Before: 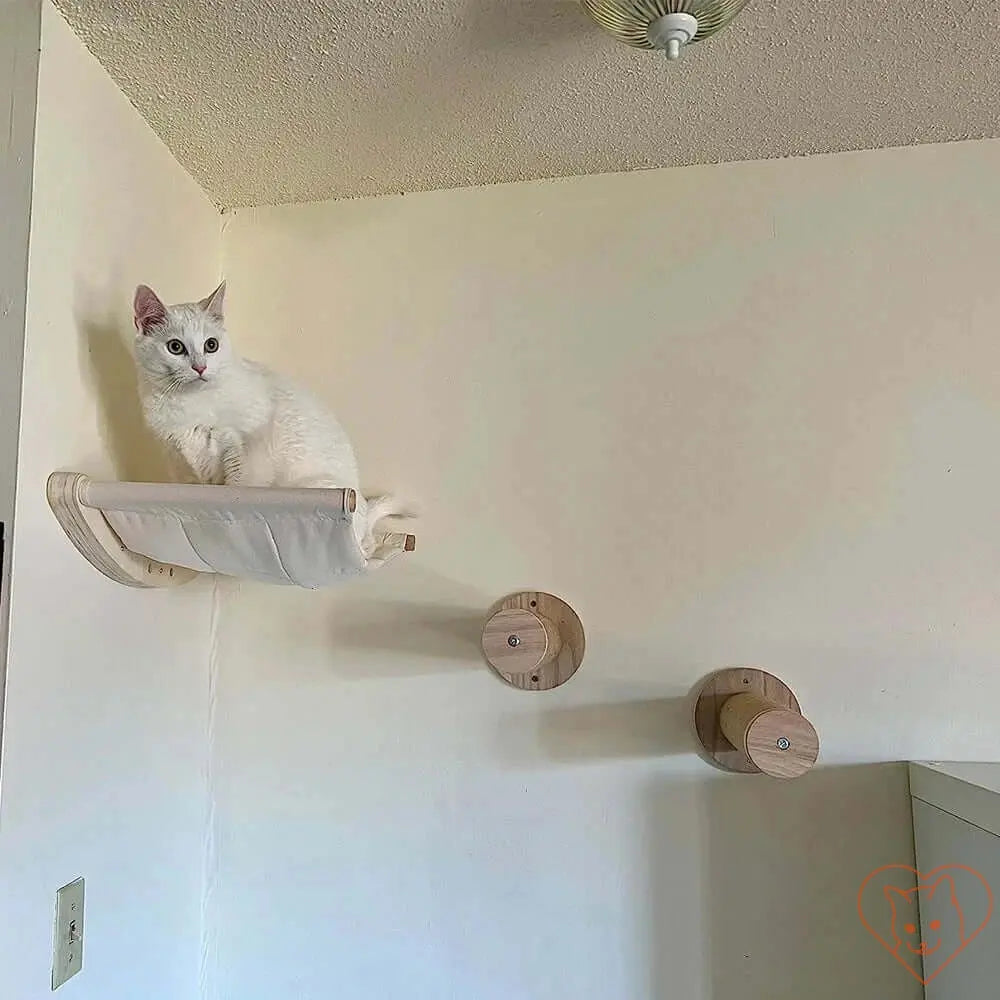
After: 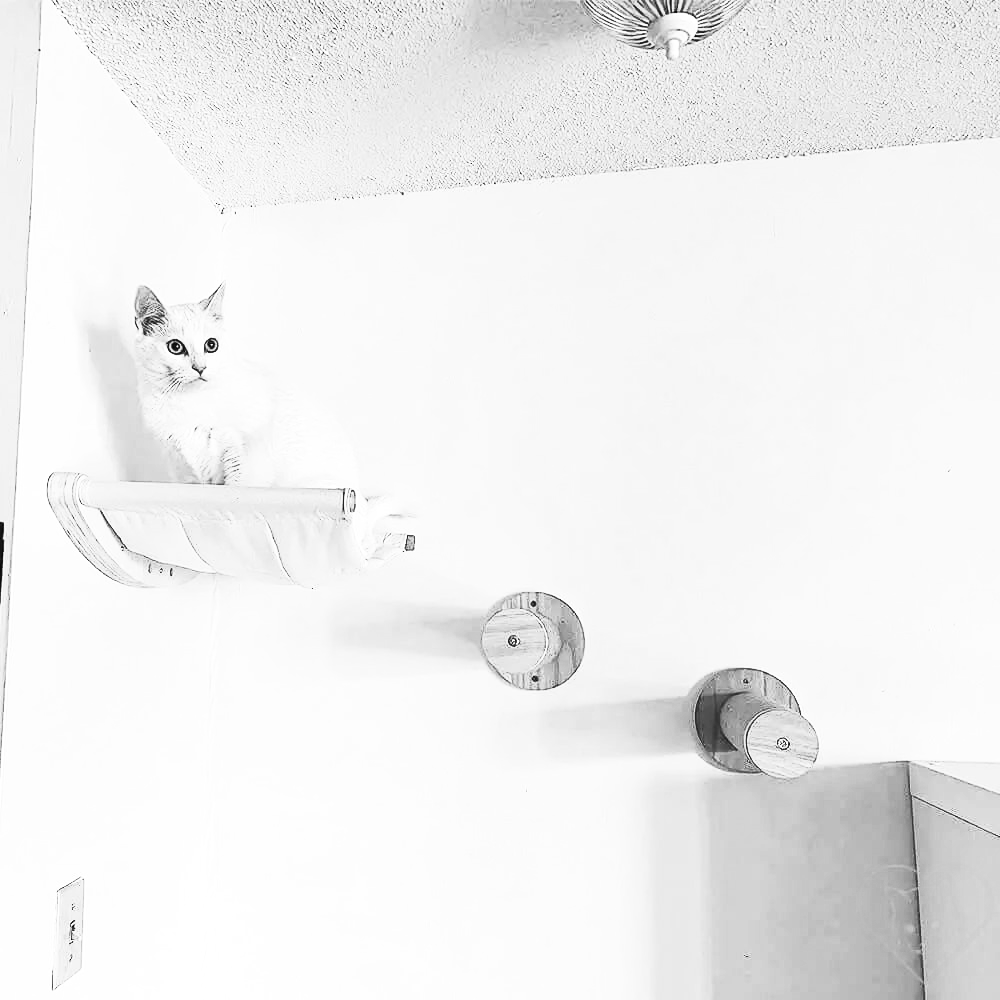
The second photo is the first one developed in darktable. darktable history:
contrast brightness saturation: contrast 0.53, brightness 0.47, saturation -1
exposure: black level correction 0, exposure 0.5 EV, compensate highlight preservation false
